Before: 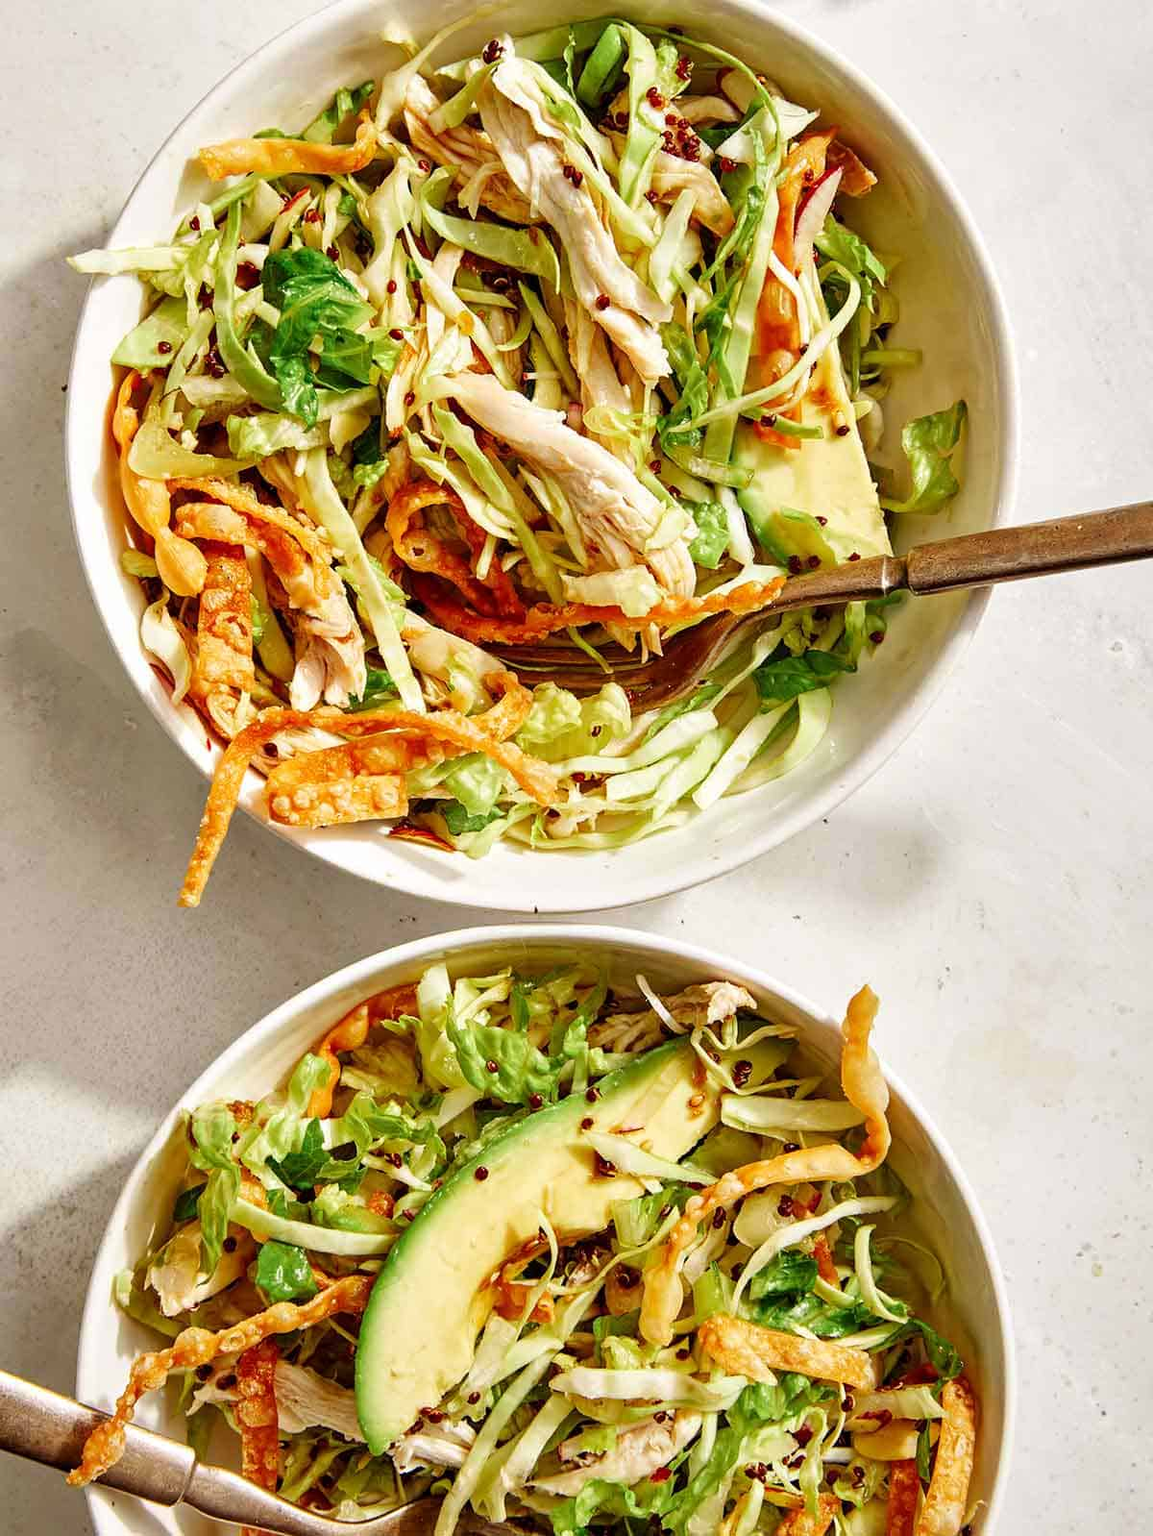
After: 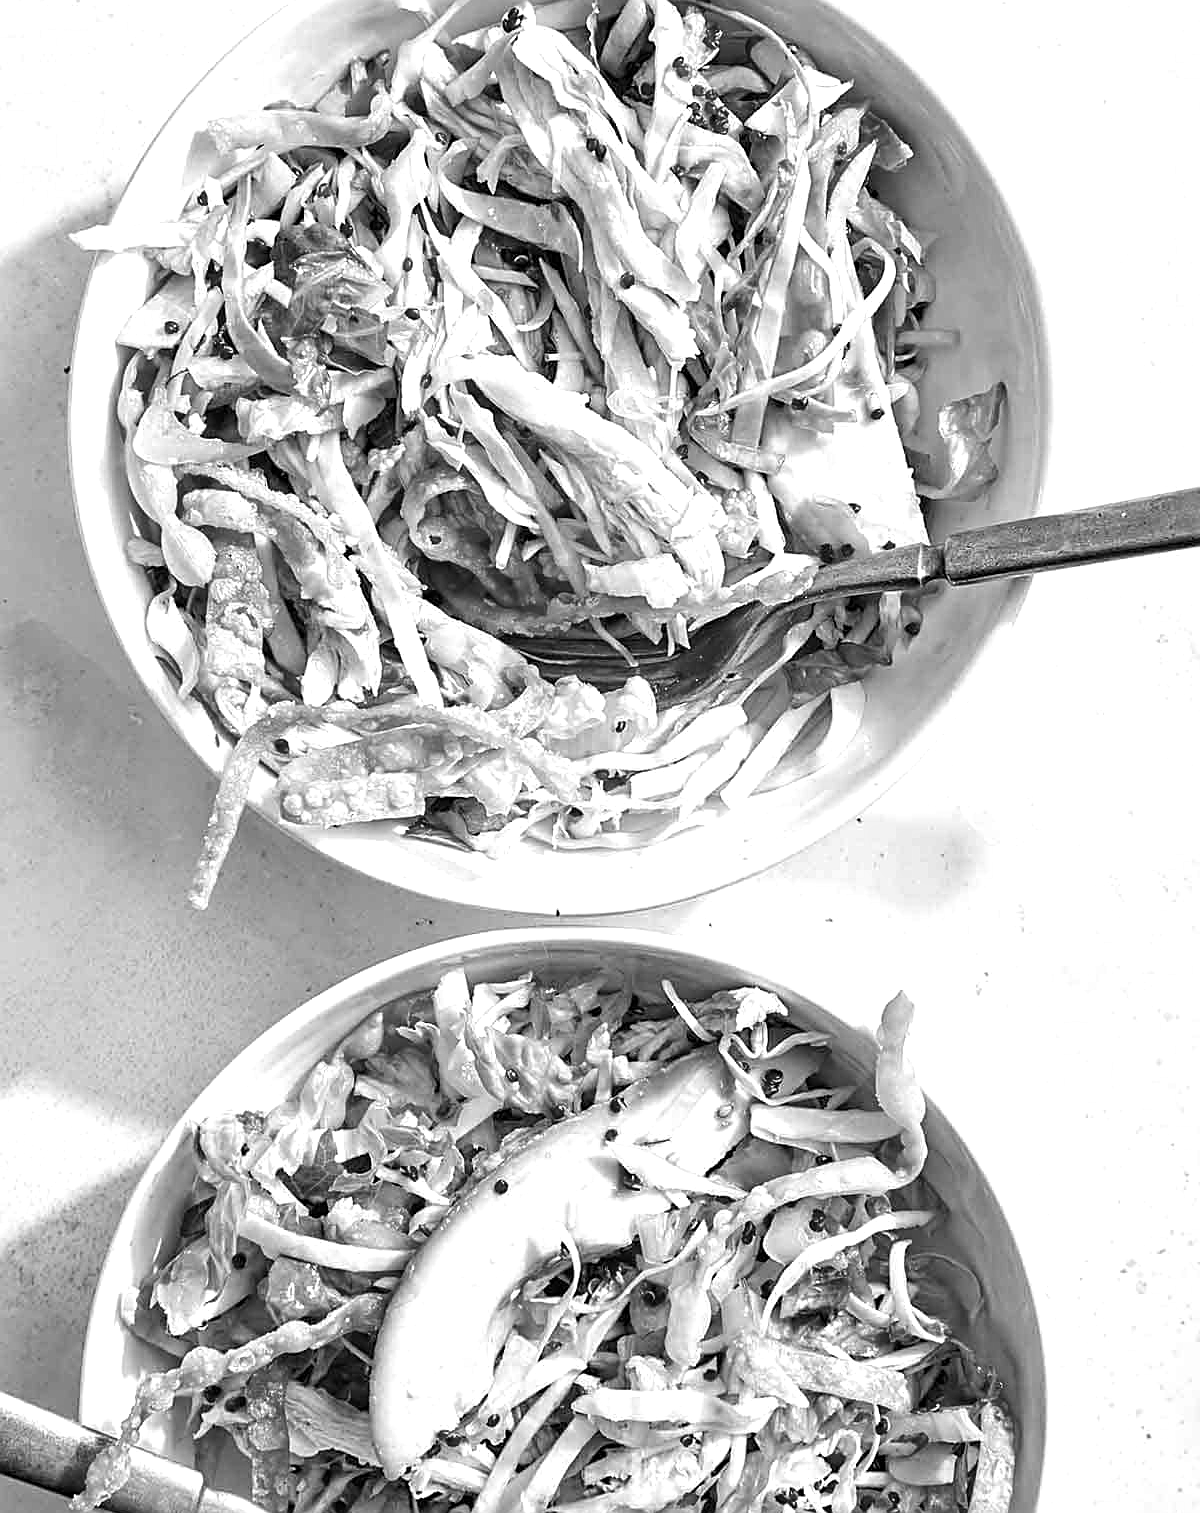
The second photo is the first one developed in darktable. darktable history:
tone equalizer: edges refinement/feathering 500, mask exposure compensation -1.57 EV, preserve details guided filter
crop and rotate: top 2.155%, bottom 3.146%
sharpen: on, module defaults
color zones: curves: ch1 [(0, -0.394) (0.143, -0.394) (0.286, -0.394) (0.429, -0.392) (0.571, -0.391) (0.714, -0.391) (0.857, -0.391) (1, -0.394)]
exposure: black level correction 0, exposure 0.5 EV, compensate exposure bias true, compensate highlight preservation false
